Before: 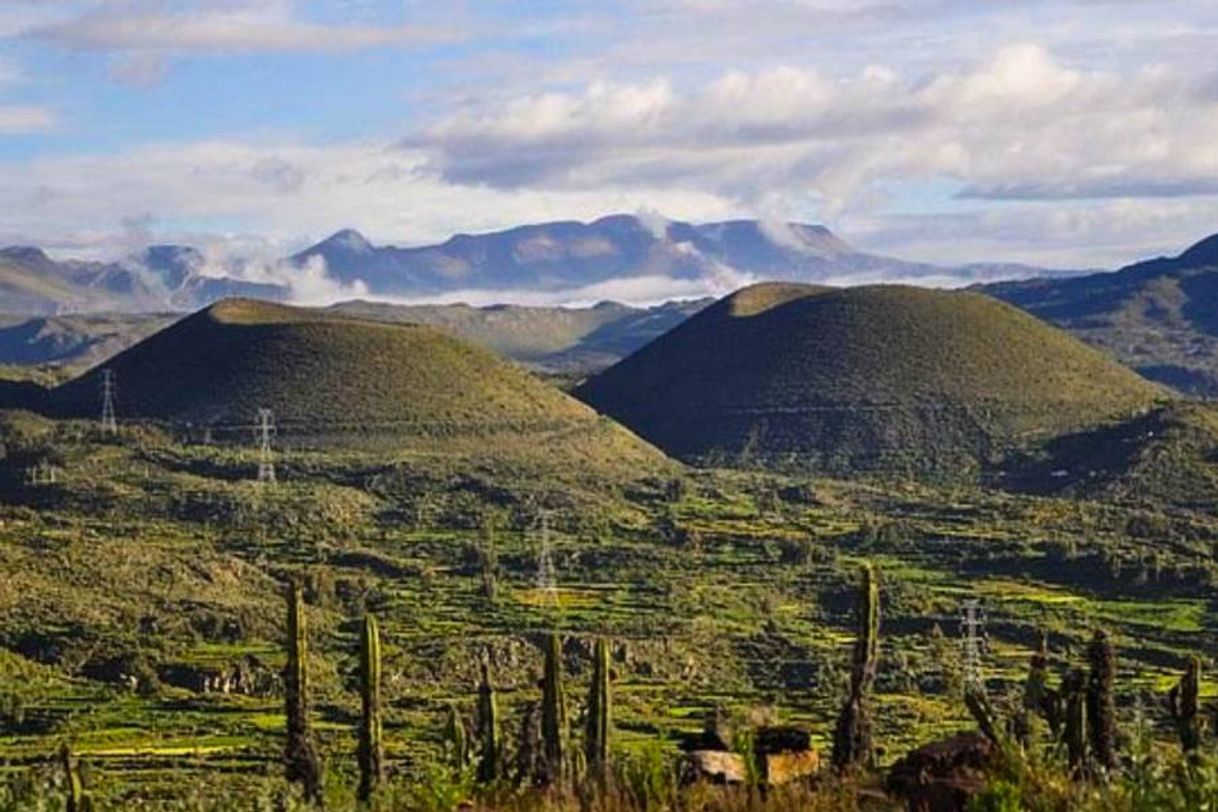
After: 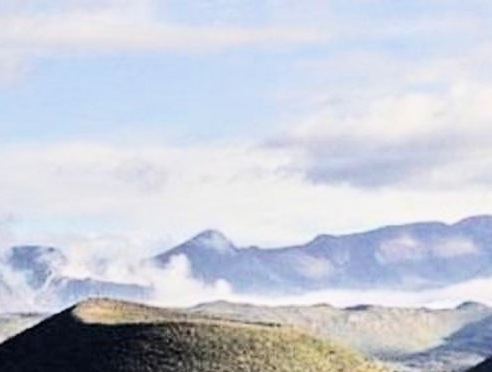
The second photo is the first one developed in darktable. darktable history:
filmic rgb: middle gray luminance 9.17%, black relative exposure -10.68 EV, white relative exposure 3.43 EV, target black luminance 0%, hardness 5.99, latitude 59.57%, contrast 1.093, highlights saturation mix 3.54%, shadows ↔ highlights balance 29.46%, iterations of high-quality reconstruction 0
contrast brightness saturation: contrast 0.254, saturation -0.311
crop and rotate: left 11.305%, top 0.05%, right 48.256%, bottom 54.114%
tone equalizer: -7 EV 0.14 EV, -6 EV 0.604 EV, -5 EV 1.16 EV, -4 EV 1.31 EV, -3 EV 1.16 EV, -2 EV 0.6 EV, -1 EV 0.156 EV, smoothing diameter 2.22%, edges refinement/feathering 22.23, mask exposure compensation -1.57 EV, filter diffusion 5
